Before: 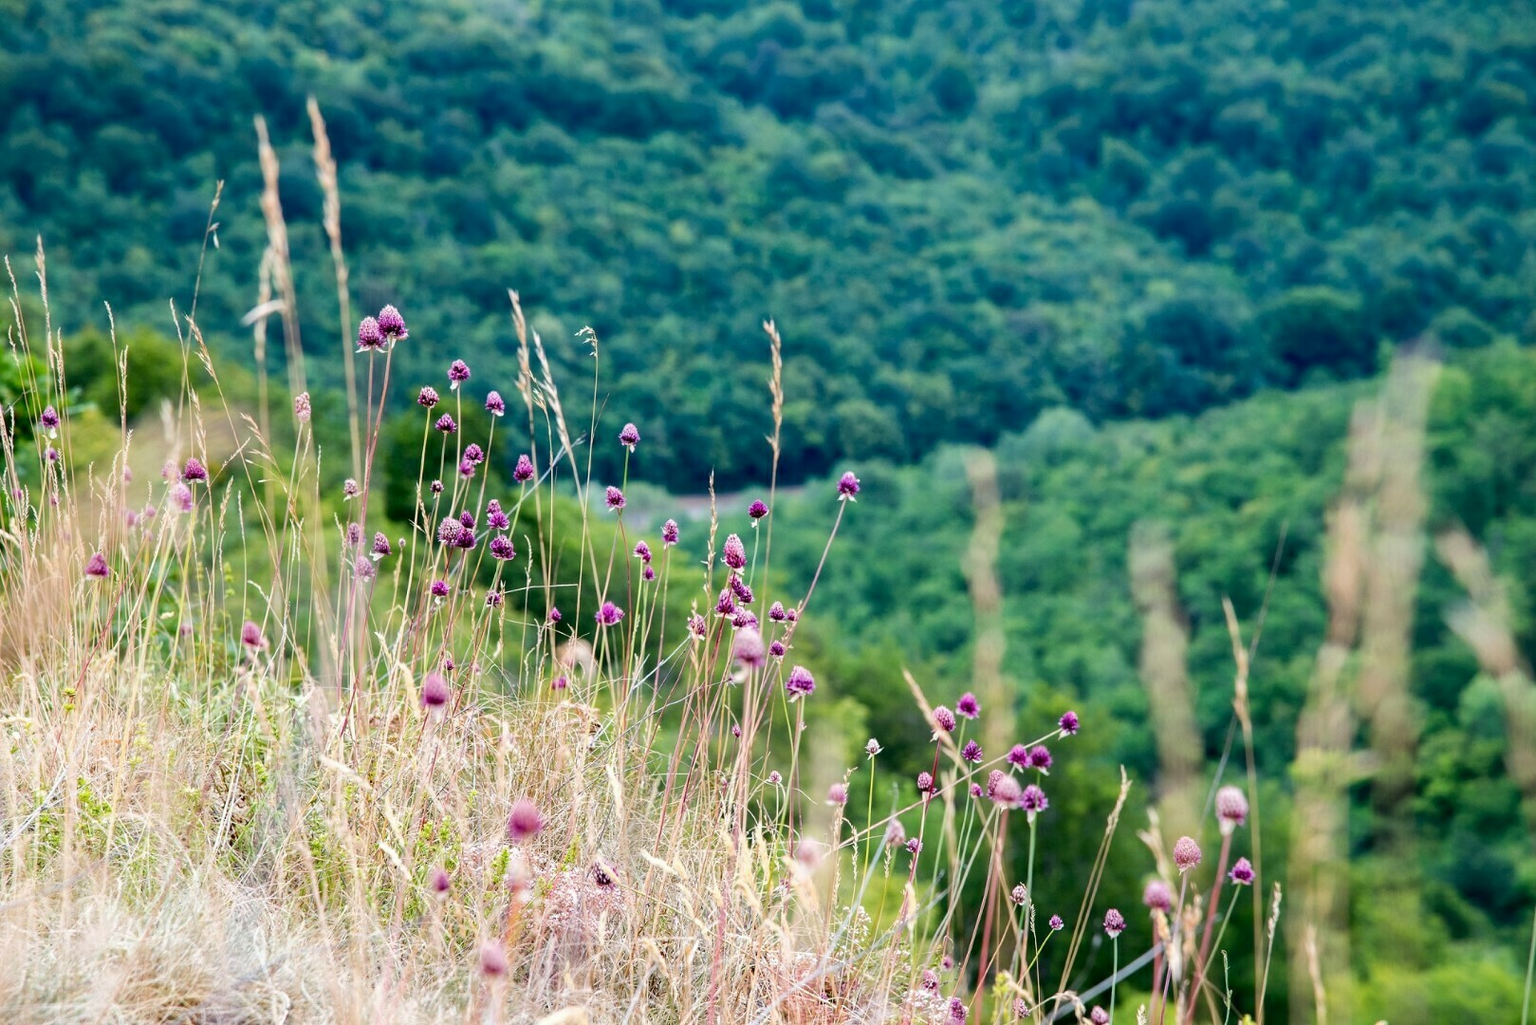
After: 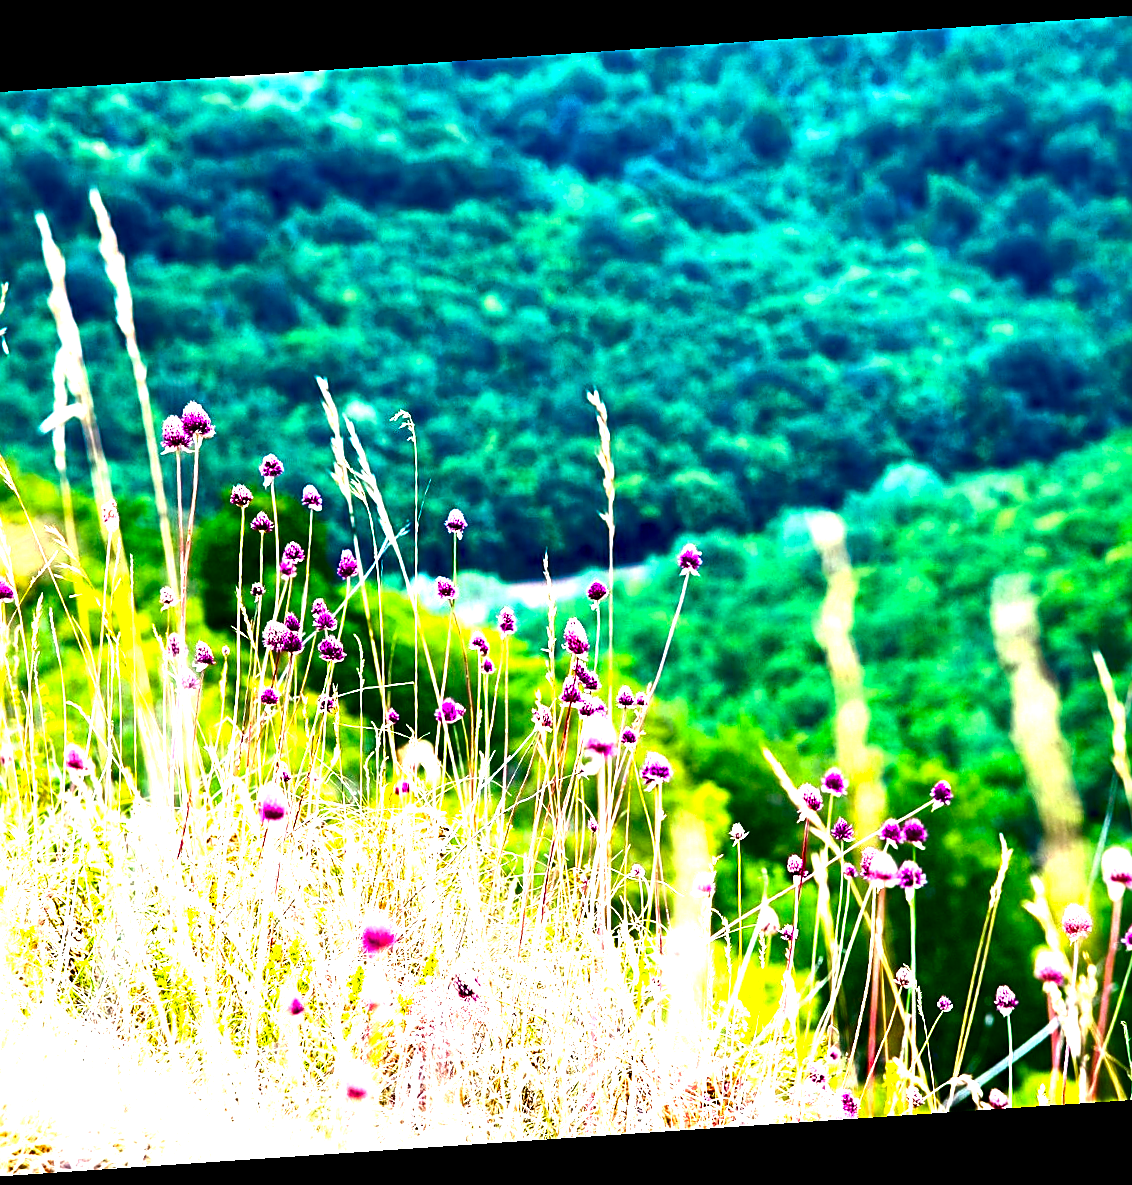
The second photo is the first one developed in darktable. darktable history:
white balance: red 1.009, blue 0.985
exposure: exposure 1 EV, compensate highlight preservation false
color balance rgb: linear chroma grading › global chroma 9%, perceptual saturation grading › global saturation 36%, perceptual saturation grading › shadows 35%, perceptual brilliance grading › global brilliance 21.21%, perceptual brilliance grading › shadows -35%, global vibrance 21.21%
crop and rotate: left 14.292%, right 19.041%
local contrast: mode bilateral grid, contrast 20, coarseness 50, detail 120%, midtone range 0.2
sharpen: on, module defaults
contrast brightness saturation: contrast 0.1, brightness -0.26, saturation 0.14
rotate and perspective: rotation -4.2°, shear 0.006, automatic cropping off
